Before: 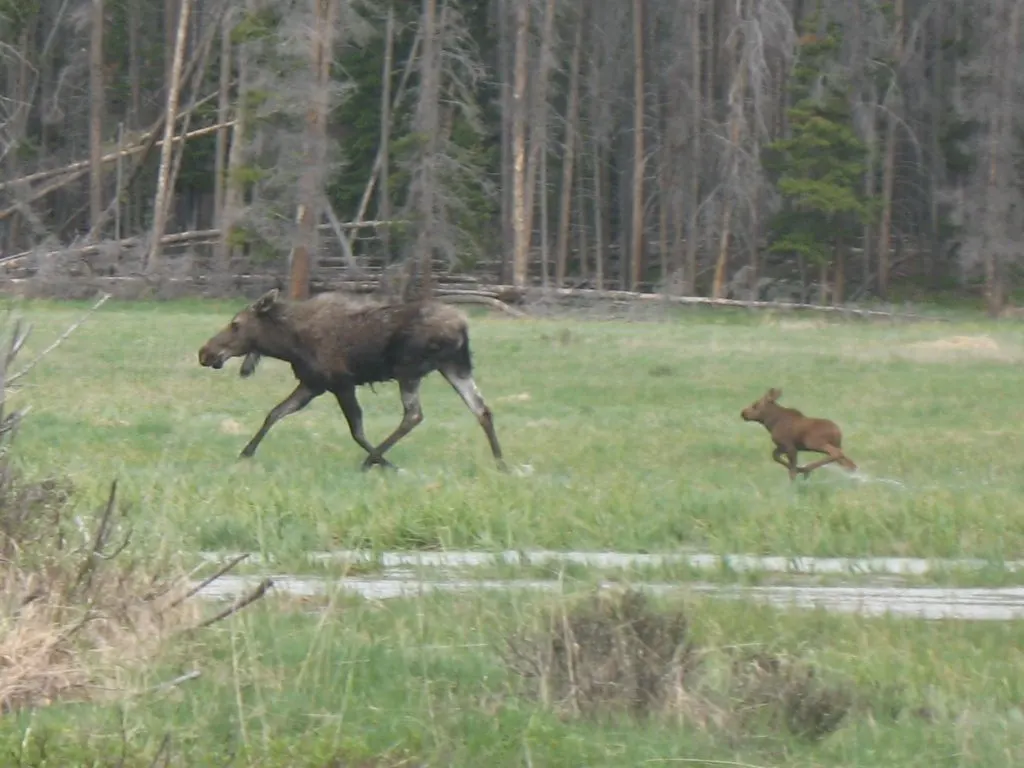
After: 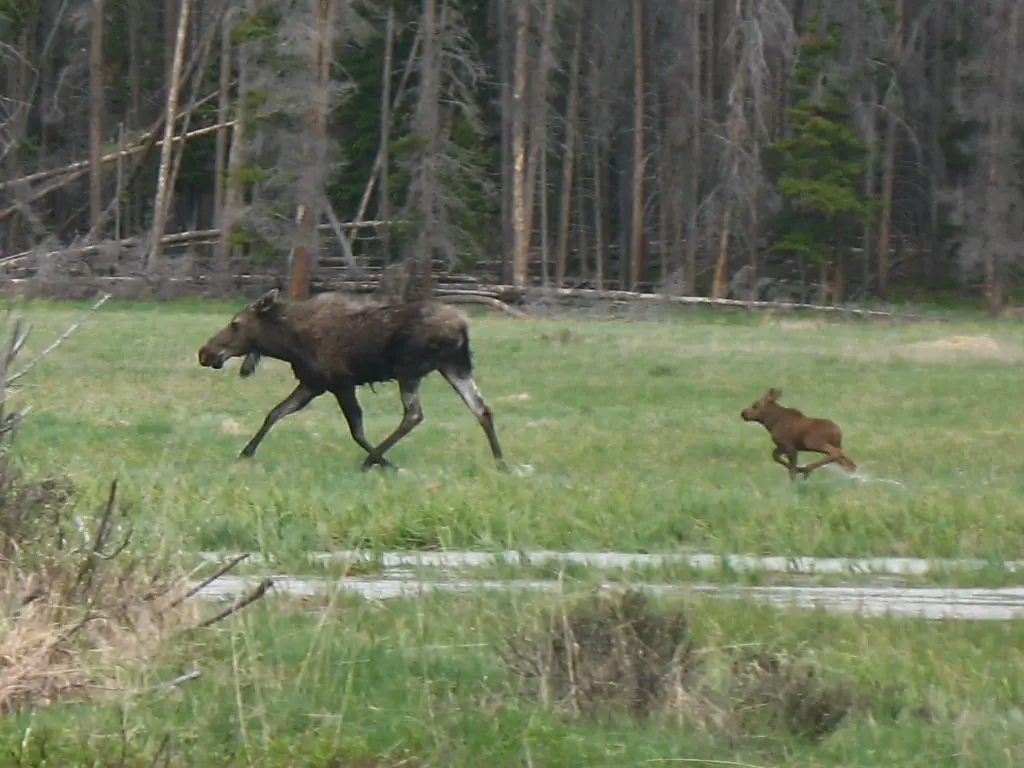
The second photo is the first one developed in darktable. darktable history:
contrast brightness saturation: contrast 0.07, brightness -0.14, saturation 0.11
sharpen: radius 1.864, amount 0.398, threshold 1.271
